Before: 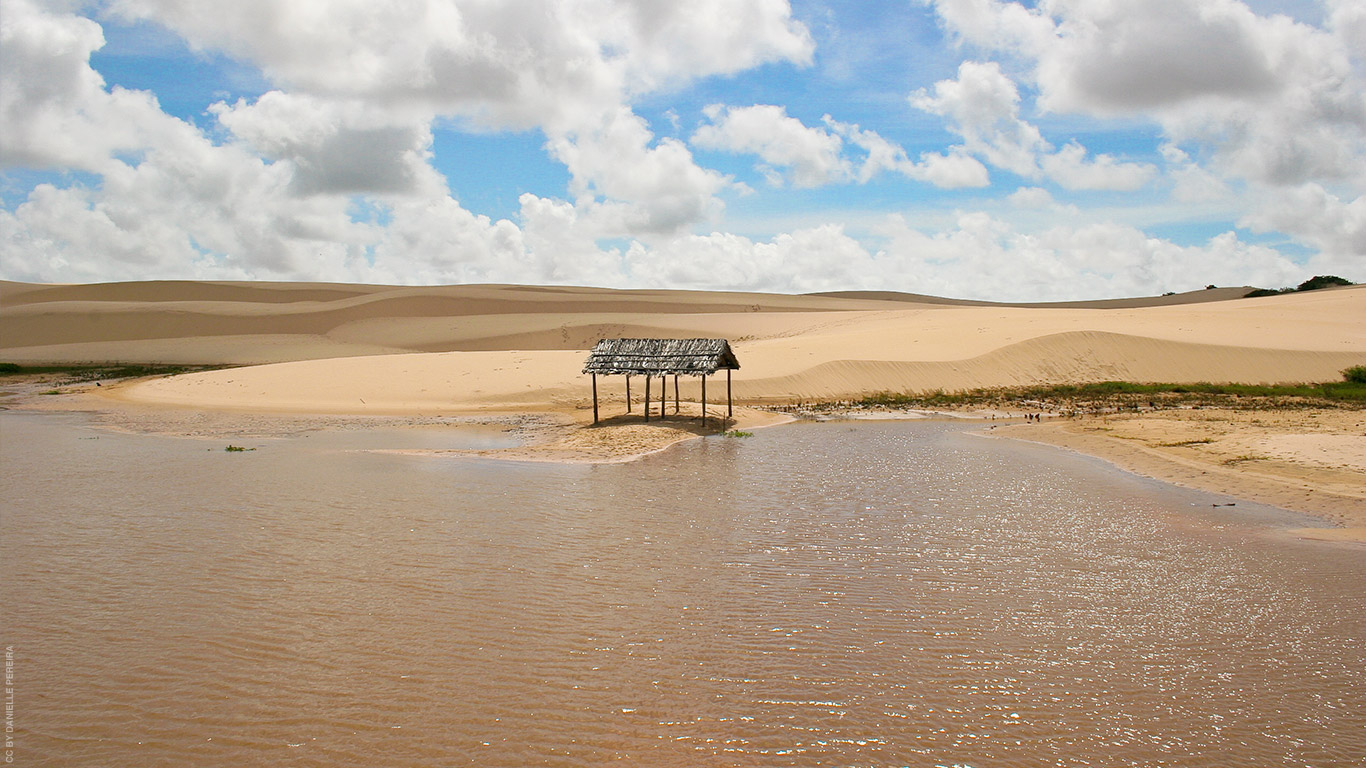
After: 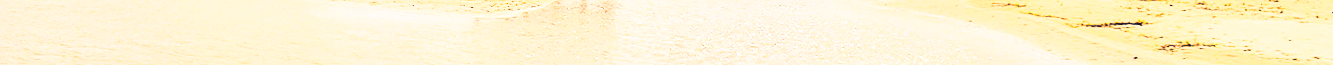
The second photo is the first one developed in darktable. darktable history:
exposure: black level correction 0, exposure 0.6 EV, compensate highlight preservation false
contrast brightness saturation: contrast 0.32, brightness -0.08, saturation 0.17
rotate and perspective: rotation 1.69°, lens shift (vertical) -0.023, lens shift (horizontal) -0.291, crop left 0.025, crop right 0.988, crop top 0.092, crop bottom 0.842
crop and rotate: top 59.084%, bottom 30.916%
base curve: curves: ch0 [(0, 0) (0.018, 0.026) (0.143, 0.37) (0.33, 0.731) (0.458, 0.853) (0.735, 0.965) (0.905, 0.986) (1, 1)]
local contrast: on, module defaults
sharpen: on, module defaults
split-toning: shadows › hue 230.4°
